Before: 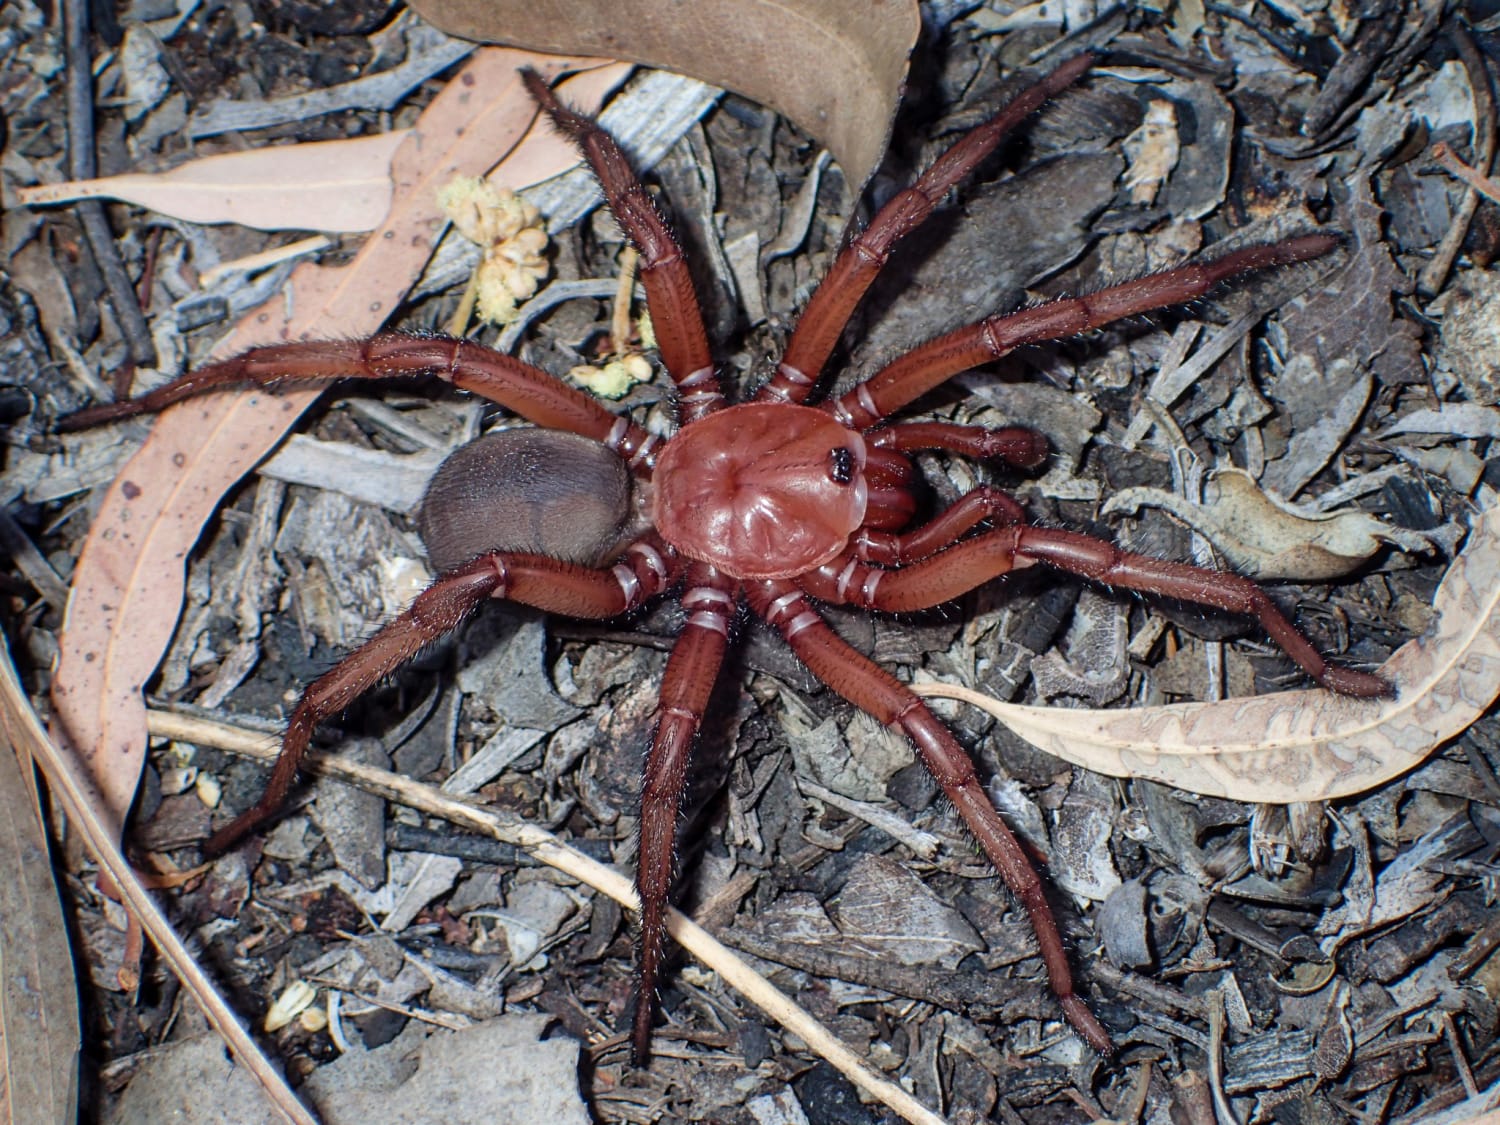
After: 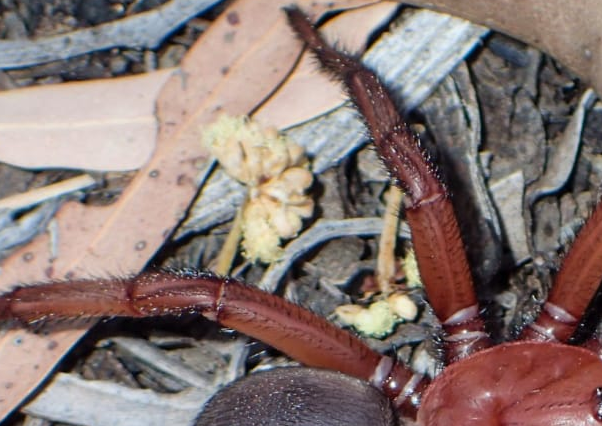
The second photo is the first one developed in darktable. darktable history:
crop: left 15.715%, top 5.443%, right 44.147%, bottom 56.64%
